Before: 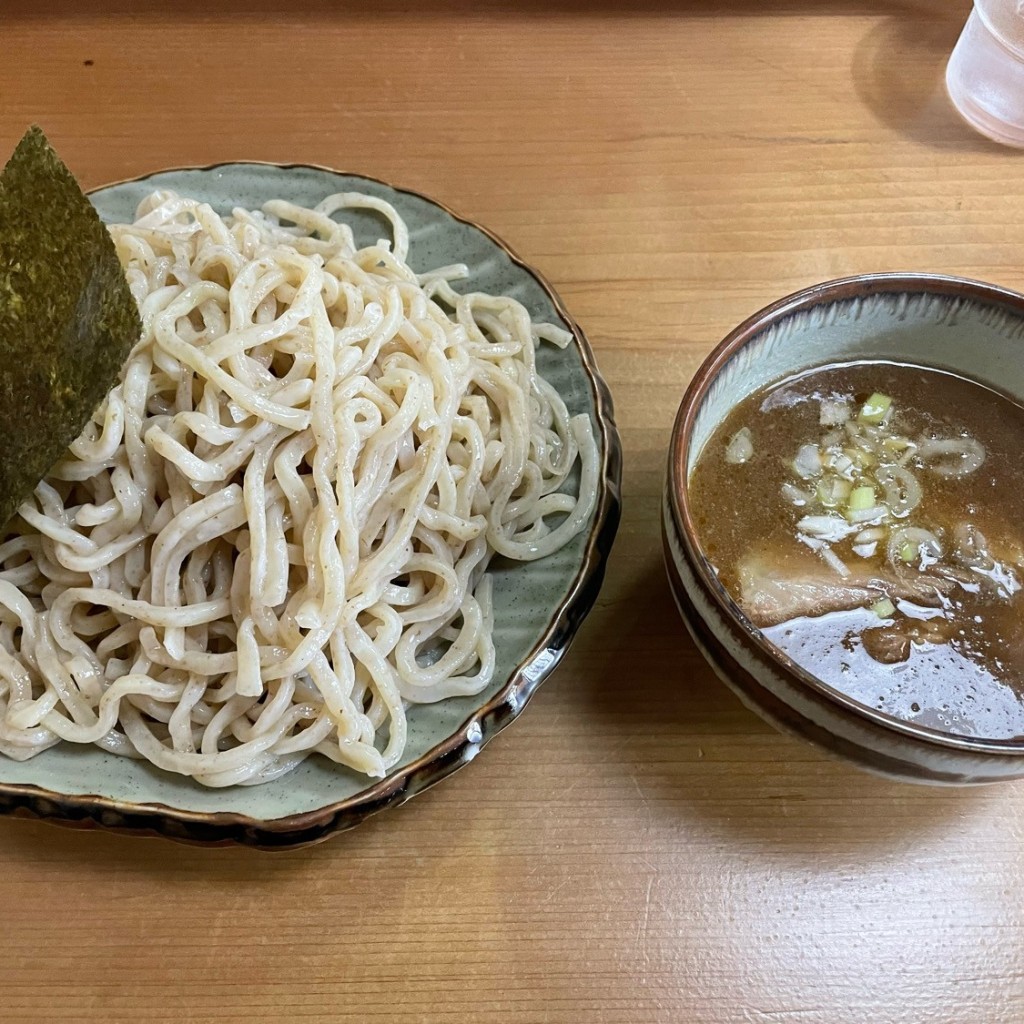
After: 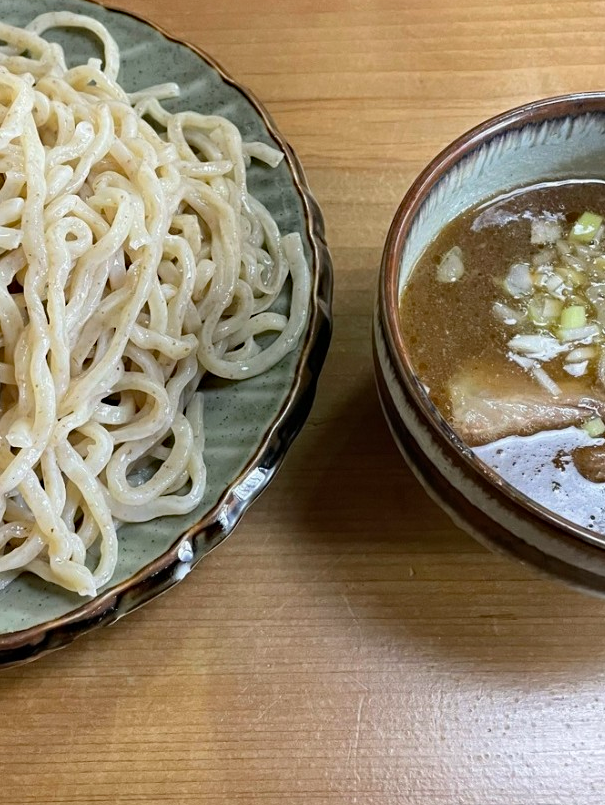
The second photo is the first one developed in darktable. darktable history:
haze removal: compatibility mode true, adaptive false
crop and rotate: left 28.256%, top 17.734%, right 12.656%, bottom 3.573%
